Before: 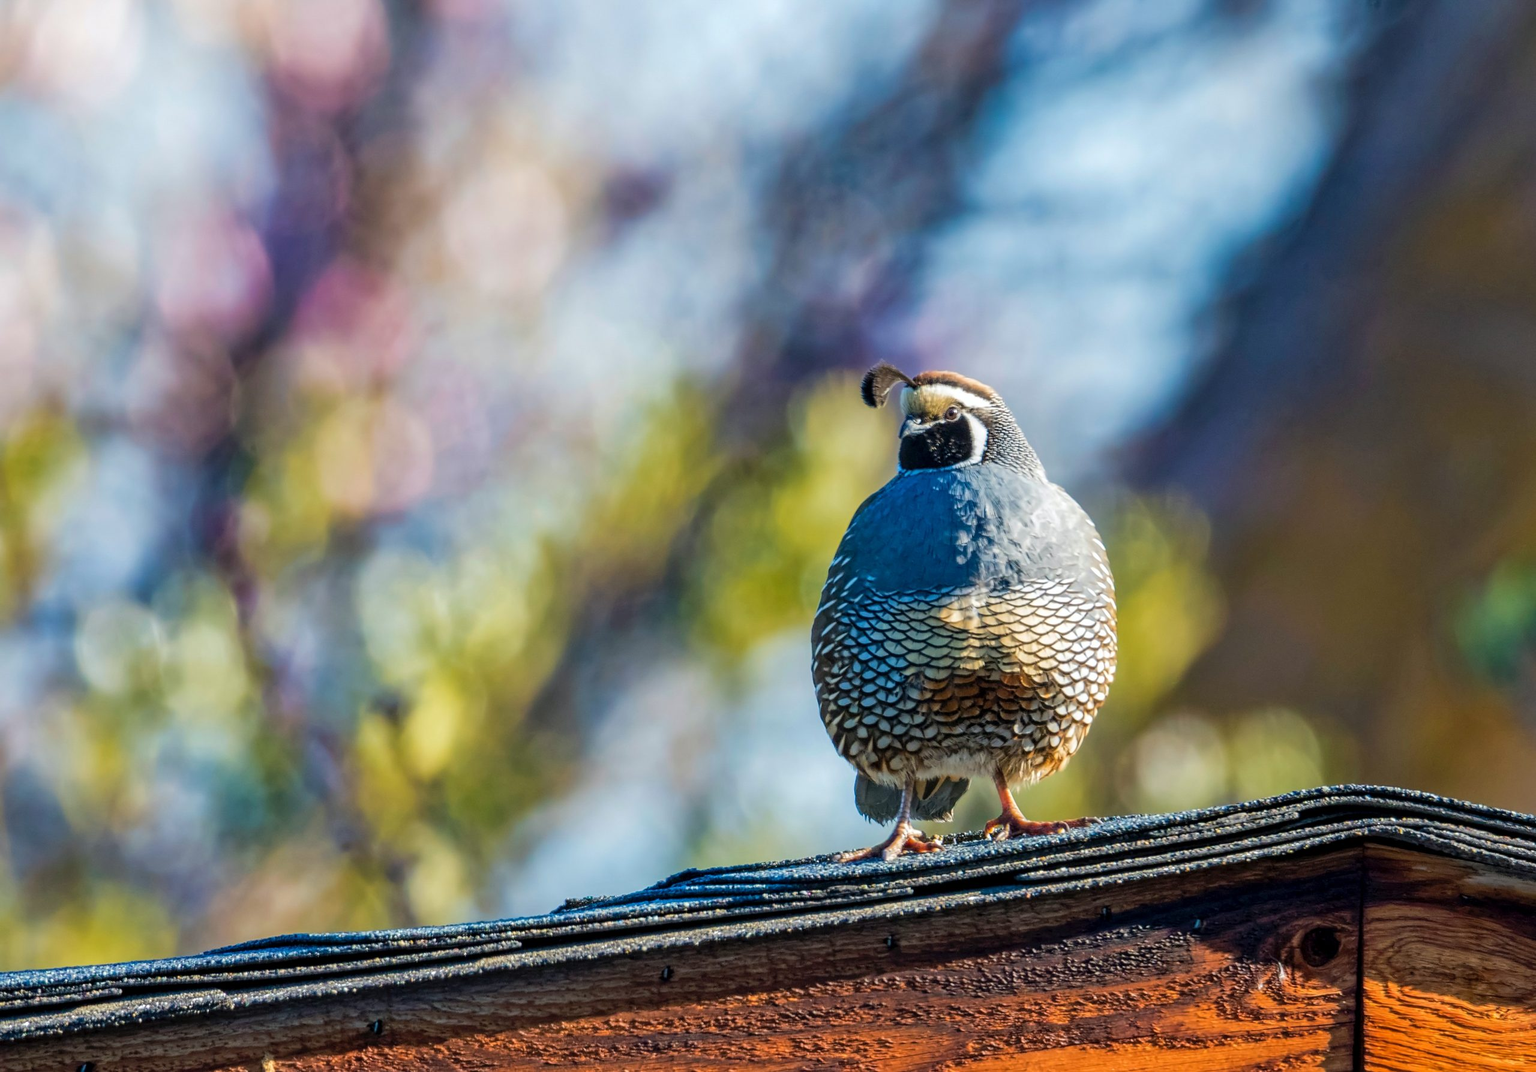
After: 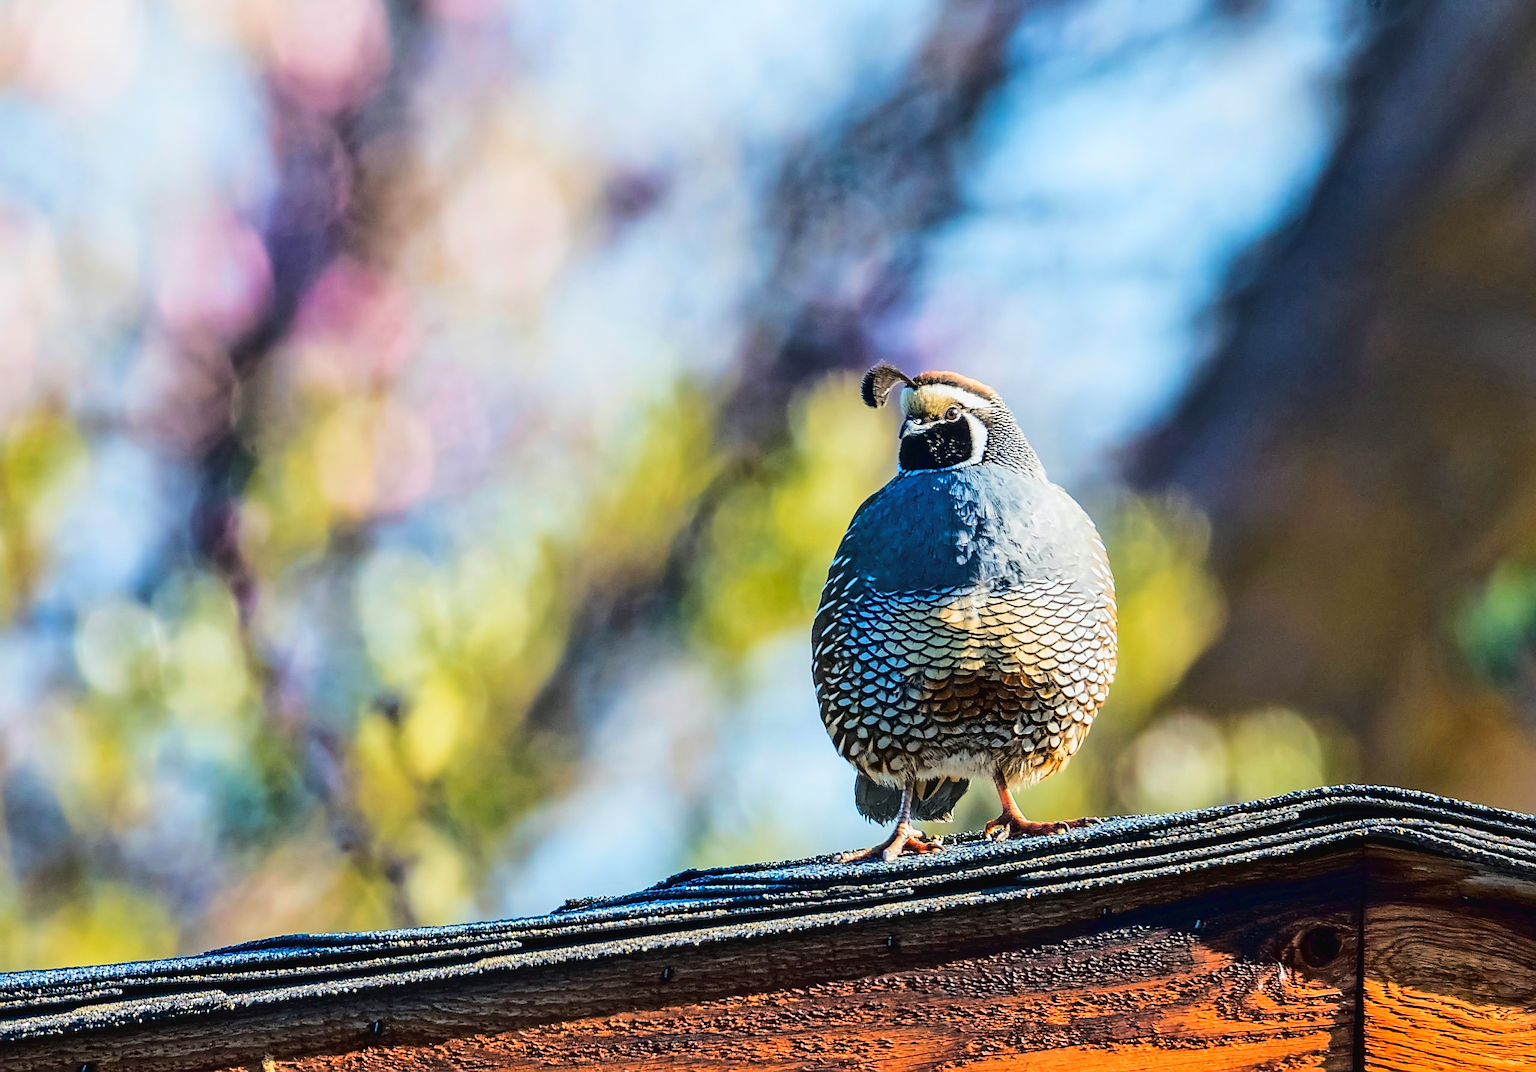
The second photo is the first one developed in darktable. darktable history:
sharpen: radius 1.396, amount 1.255, threshold 0.624
tone curve: curves: ch0 [(0.003, 0.023) (0.071, 0.052) (0.236, 0.197) (0.466, 0.557) (0.644, 0.748) (0.803, 0.88) (0.994, 0.968)]; ch1 [(0, 0) (0.262, 0.227) (0.417, 0.386) (0.469, 0.467) (0.502, 0.498) (0.528, 0.53) (0.573, 0.57) (0.605, 0.621) (0.644, 0.671) (0.686, 0.728) (0.994, 0.987)]; ch2 [(0, 0) (0.262, 0.188) (0.385, 0.353) (0.427, 0.424) (0.495, 0.493) (0.515, 0.534) (0.547, 0.556) (0.589, 0.613) (0.644, 0.748) (1, 1)], color space Lab, linked channels, preserve colors none
